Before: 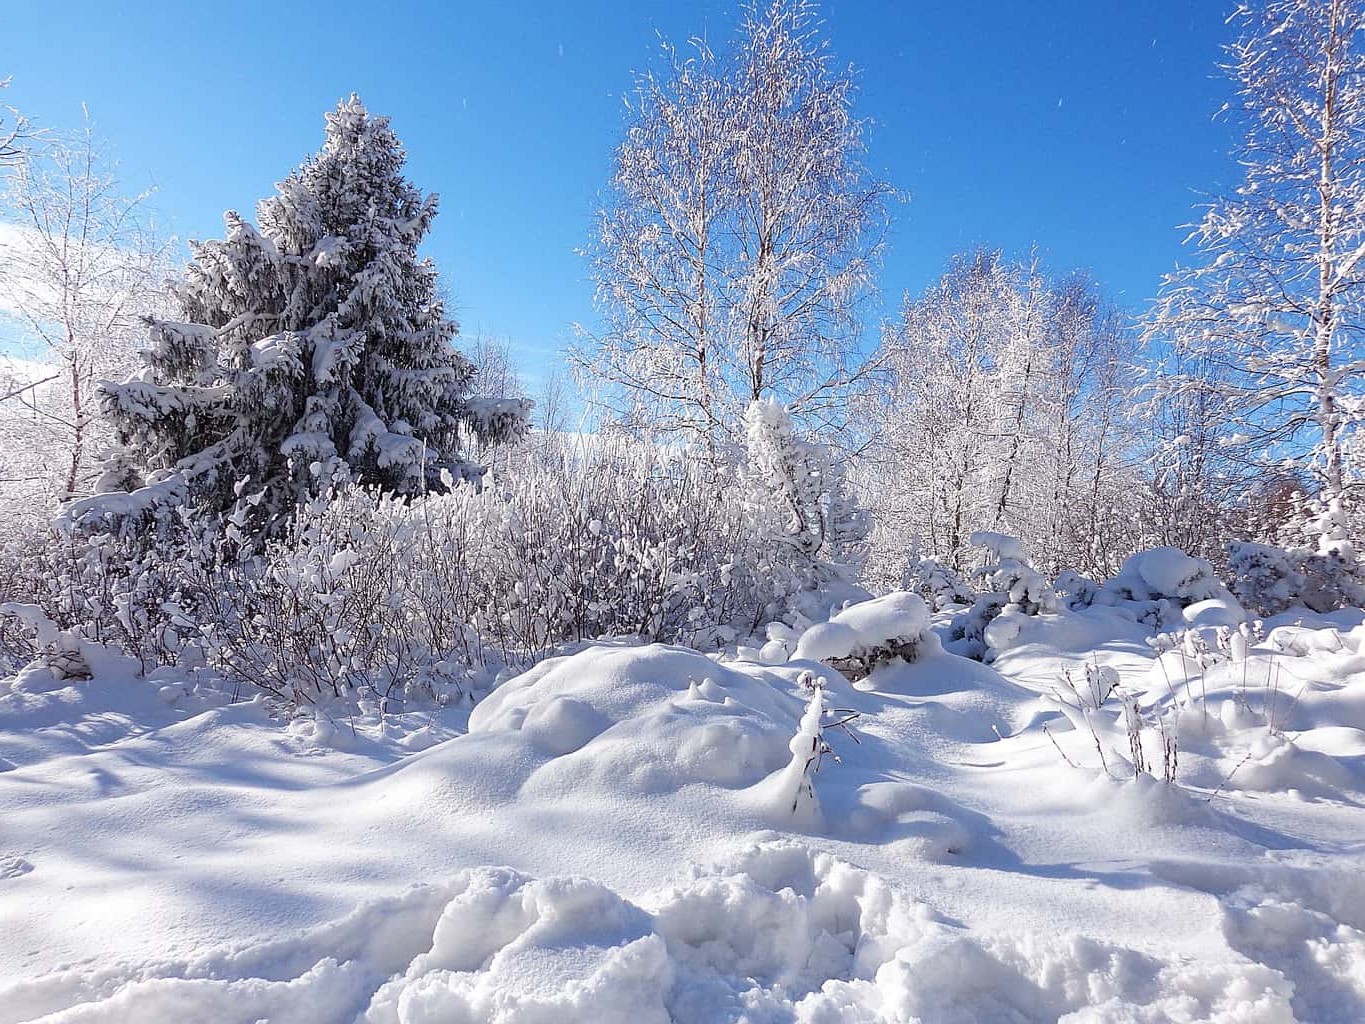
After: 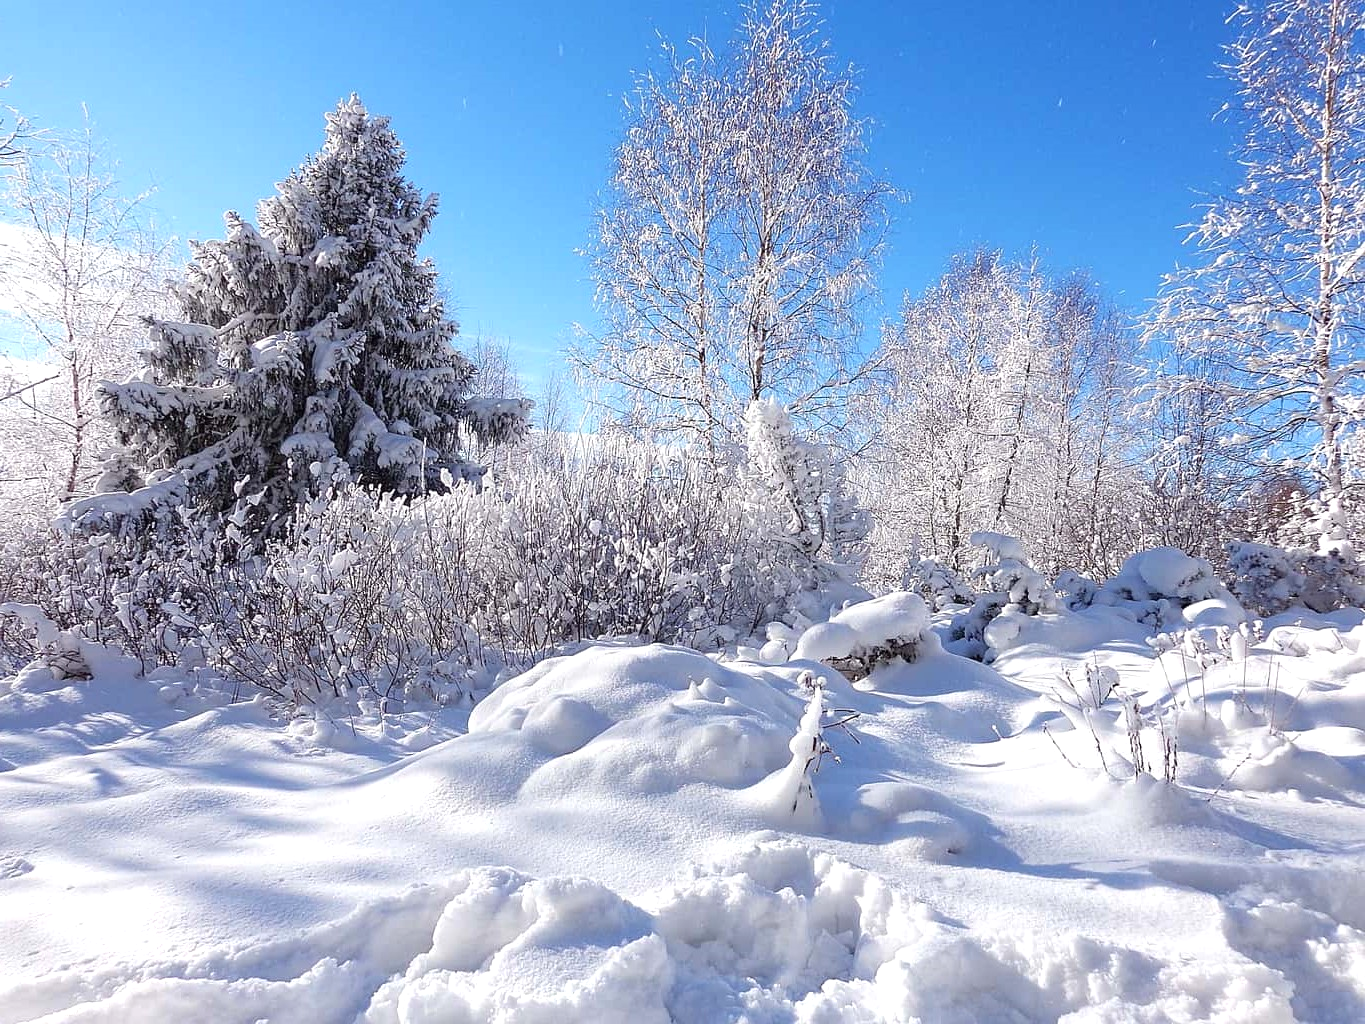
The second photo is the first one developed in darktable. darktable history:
exposure: exposure 0.271 EV, compensate exposure bias true, compensate highlight preservation false
